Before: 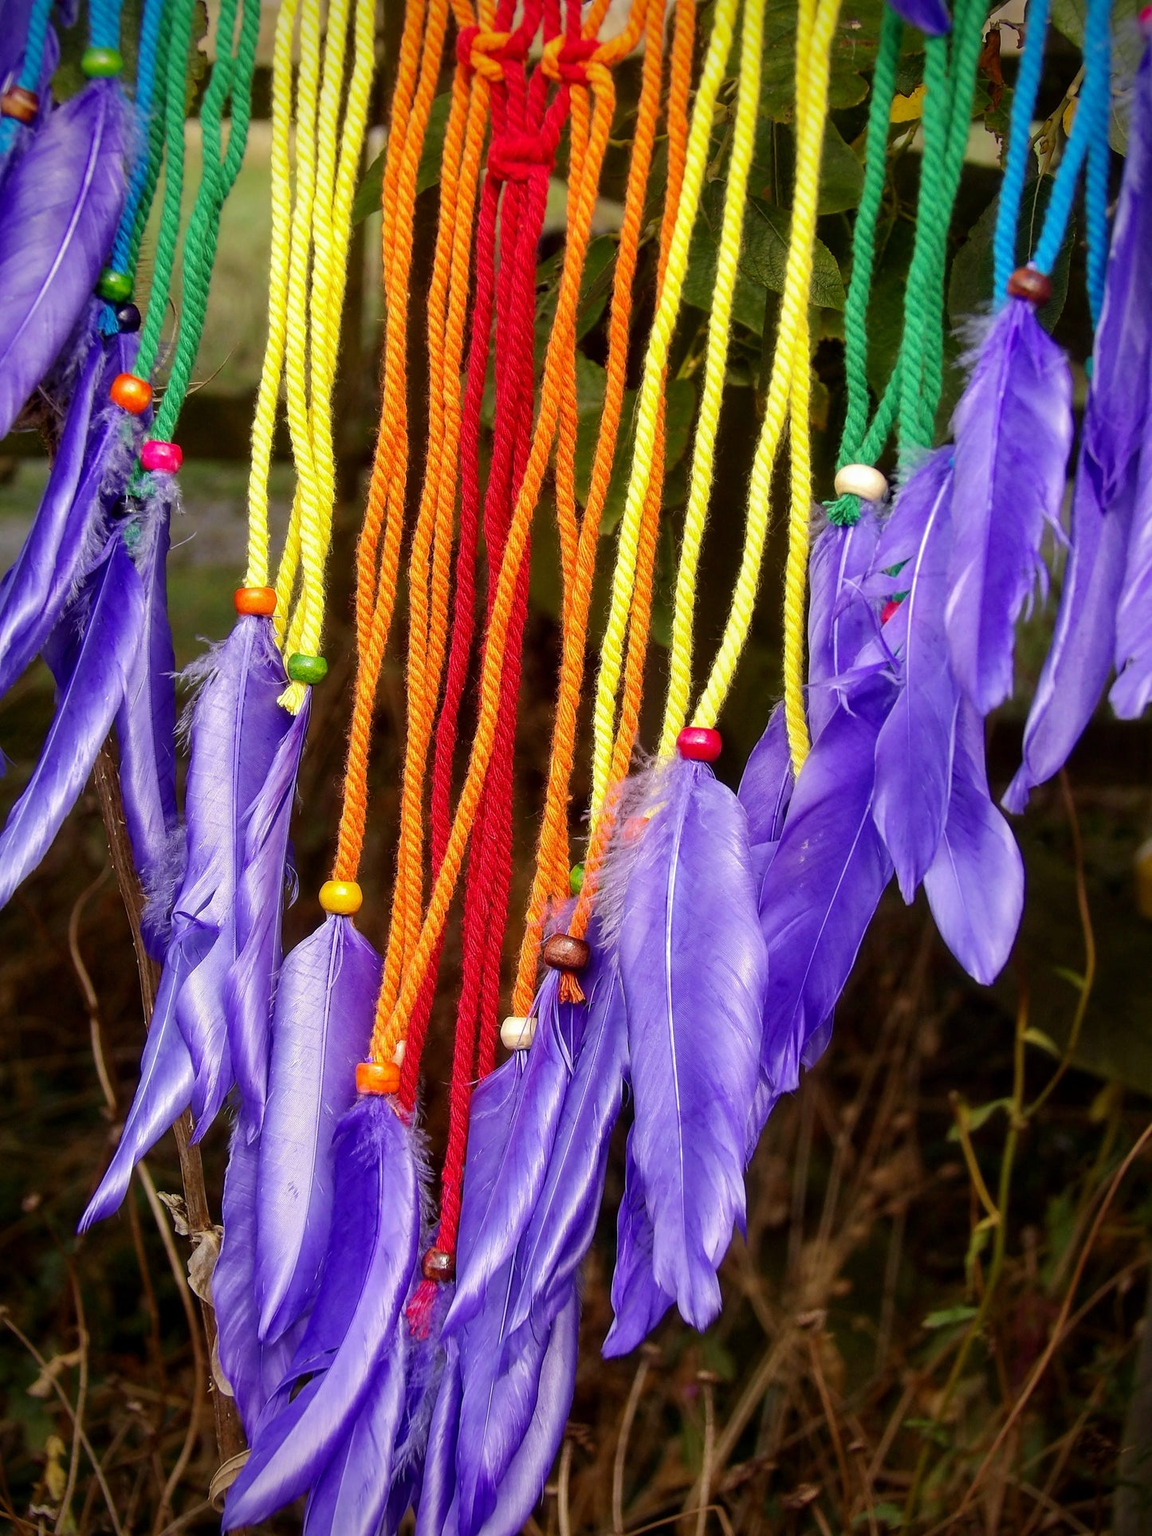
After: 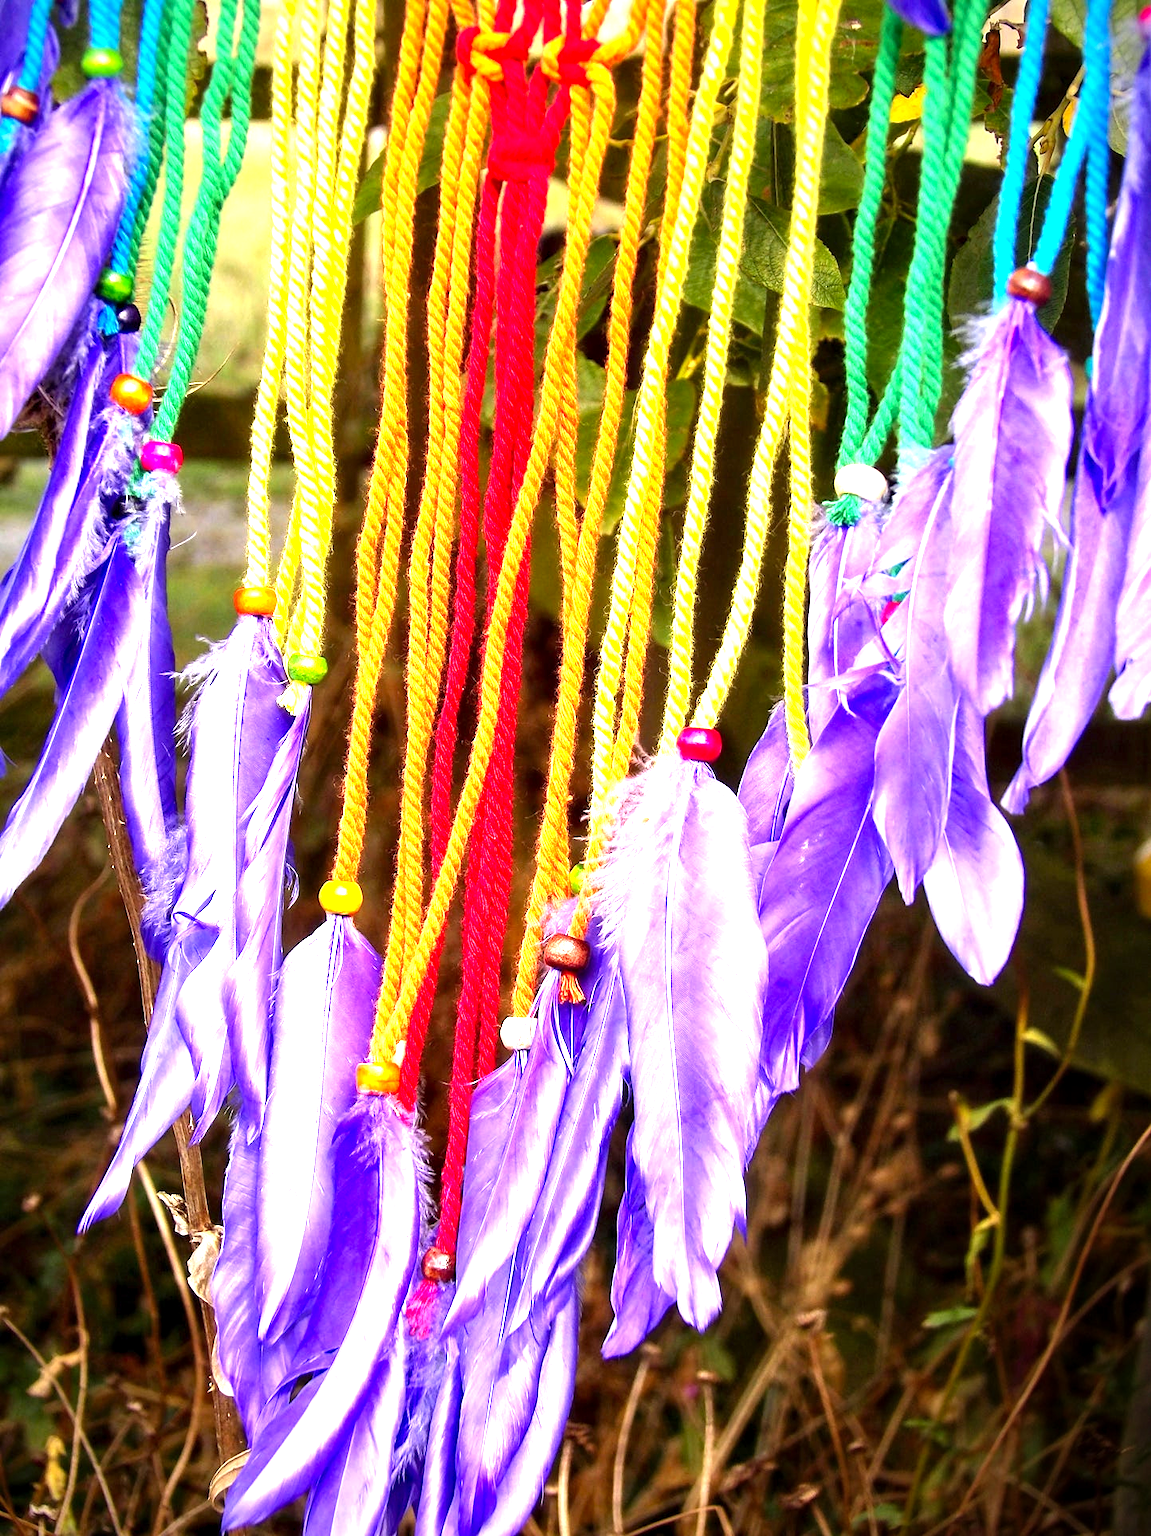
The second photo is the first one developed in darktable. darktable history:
contrast equalizer: octaves 7, y [[0.524, 0.538, 0.547, 0.548, 0.538, 0.524], [0.5 ×6], [0.5 ×6], [0 ×6], [0 ×6]], mix 0.158
tone equalizer: -8 EV -1.06 EV, -7 EV -1.02 EV, -6 EV -0.897 EV, -5 EV -0.581 EV, -3 EV 0.602 EV, -2 EV 0.842 EV, -1 EV 1 EV, +0 EV 1.07 EV, smoothing diameter 24.94%, edges refinement/feathering 7.5, preserve details guided filter
levels: levels [0, 0.374, 0.749]
